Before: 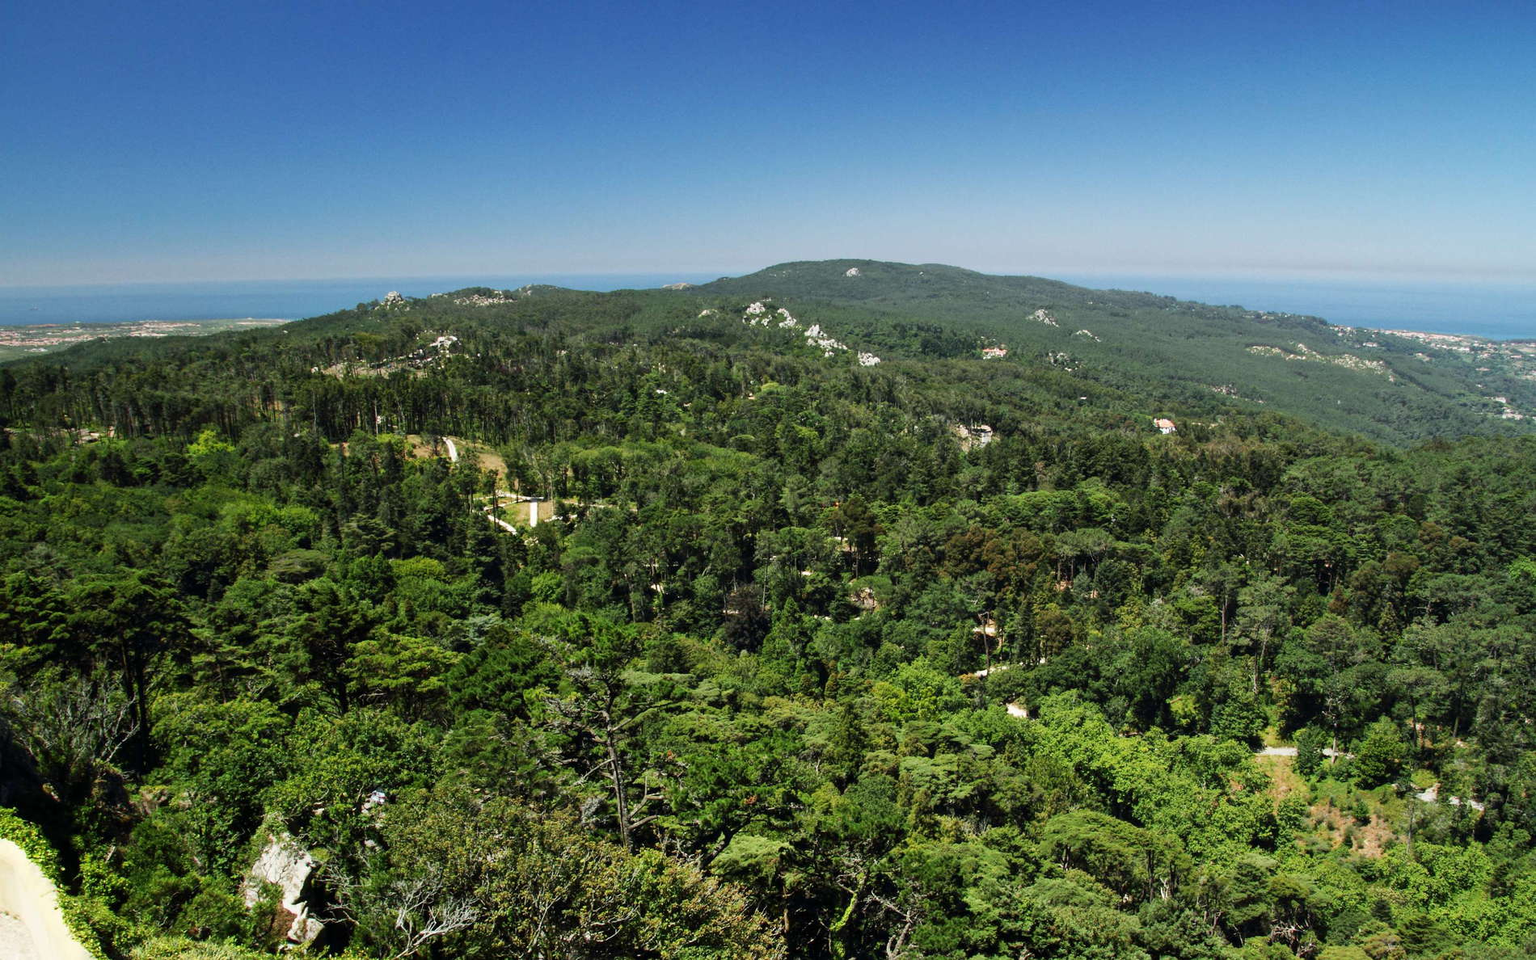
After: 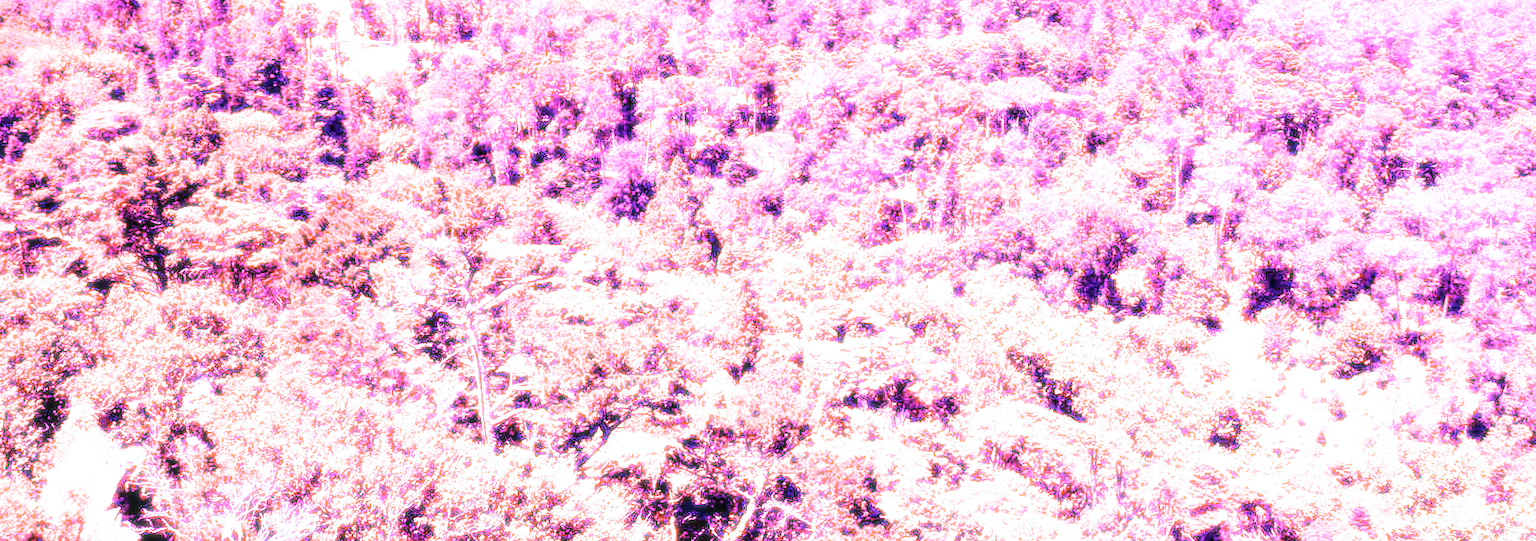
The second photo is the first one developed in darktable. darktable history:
local contrast: on, module defaults
white balance: red 8, blue 8
crop and rotate: left 13.306%, top 48.129%, bottom 2.928%
bloom: size 0%, threshold 54.82%, strength 8.31%
filmic rgb: black relative exposure -7.65 EV, white relative exposure 4.56 EV, hardness 3.61, contrast 1.05
tone equalizer: -8 EV -0.417 EV, -7 EV -0.389 EV, -6 EV -0.333 EV, -5 EV -0.222 EV, -3 EV 0.222 EV, -2 EV 0.333 EV, -1 EV 0.389 EV, +0 EV 0.417 EV, edges refinement/feathering 500, mask exposure compensation -1.57 EV, preserve details no
